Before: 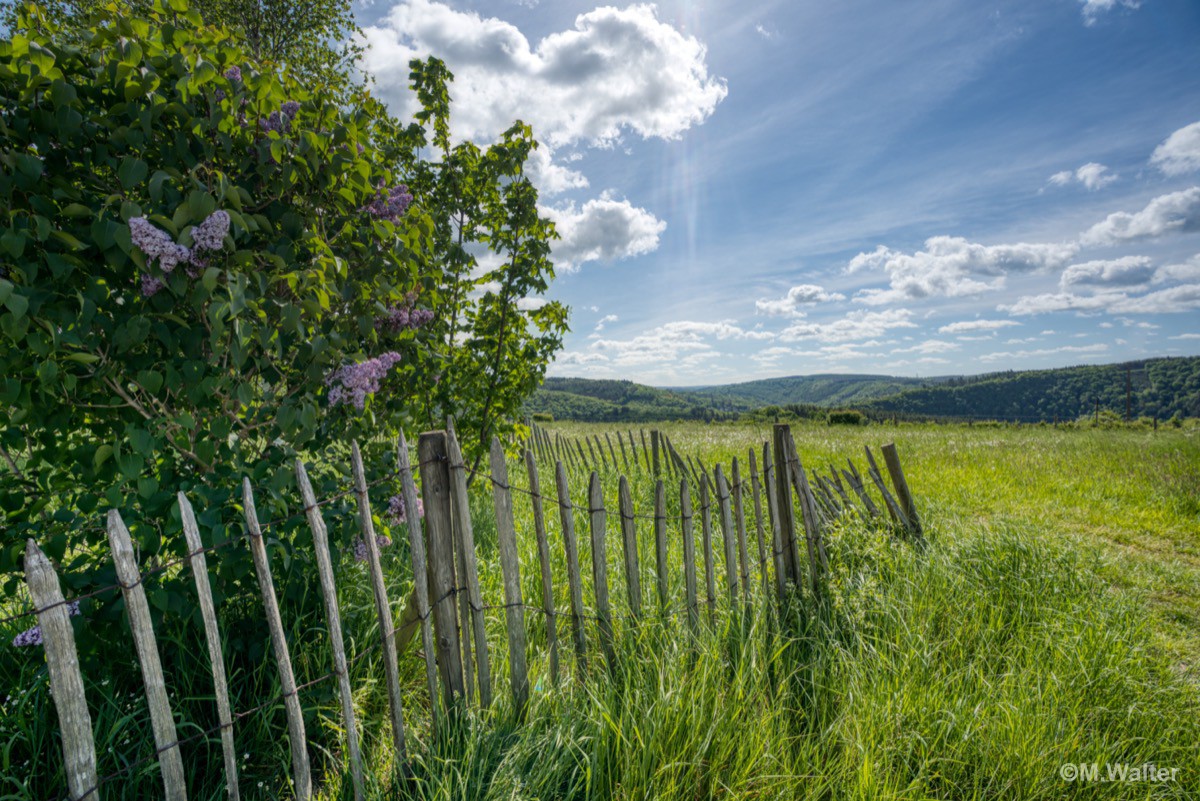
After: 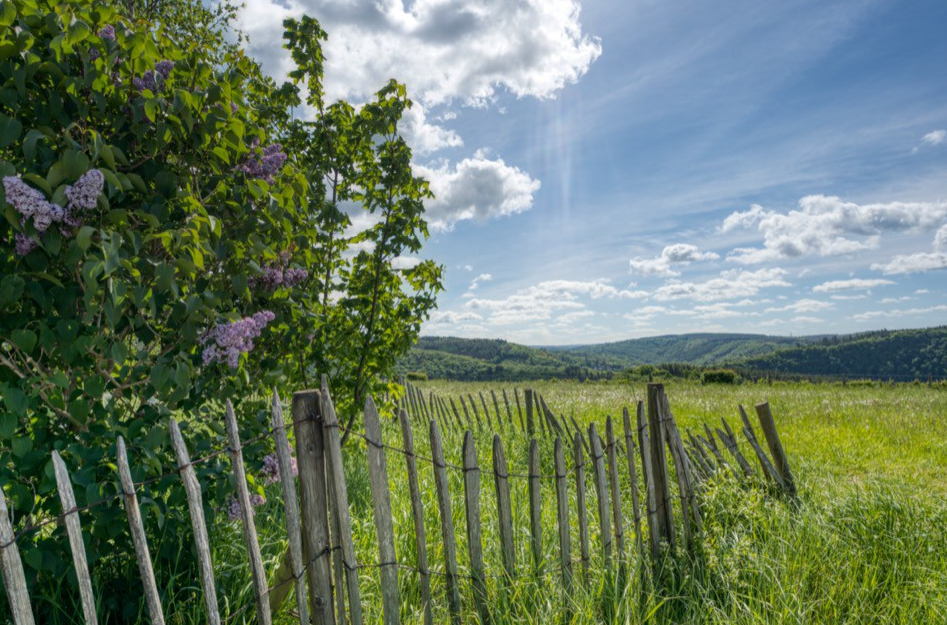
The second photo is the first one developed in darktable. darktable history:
crop and rotate: left 10.525%, top 5.14%, right 10.489%, bottom 16.798%
